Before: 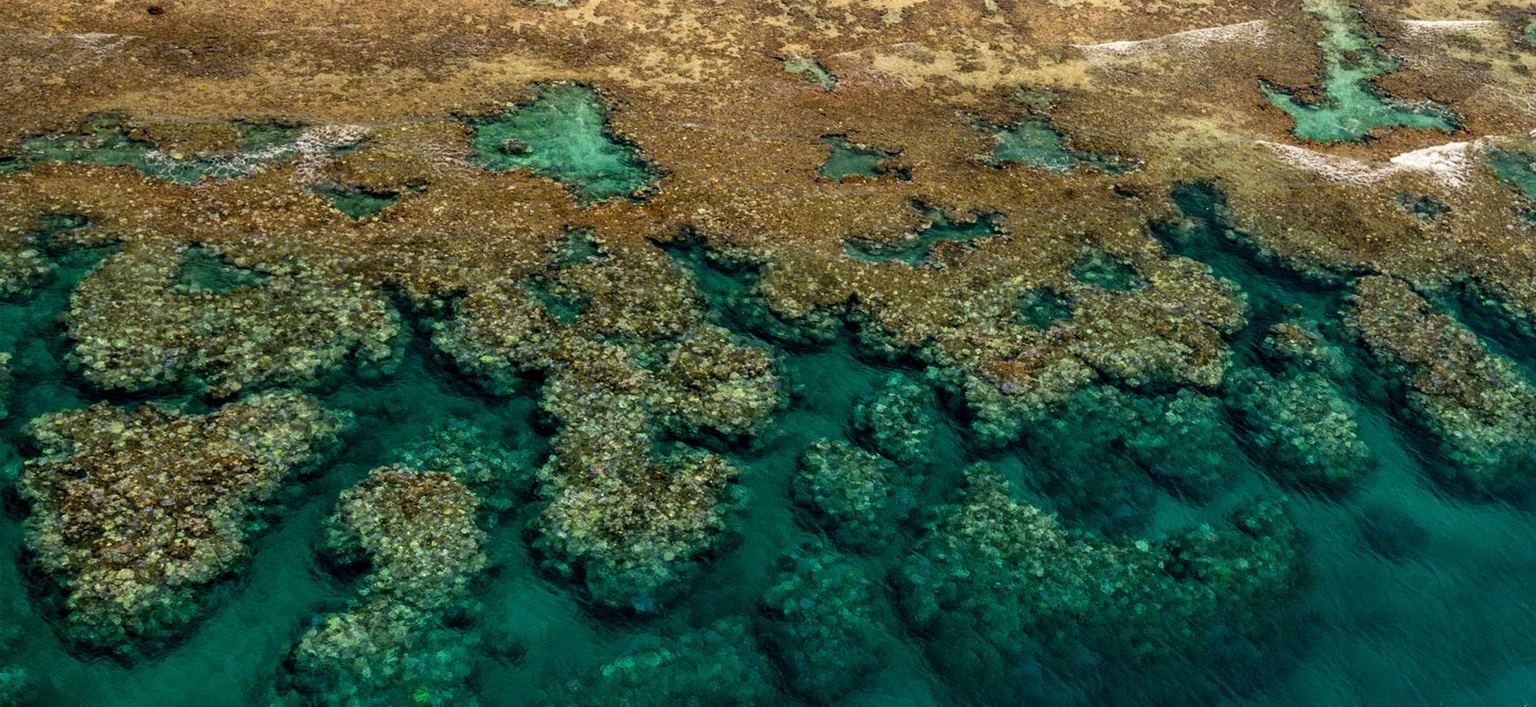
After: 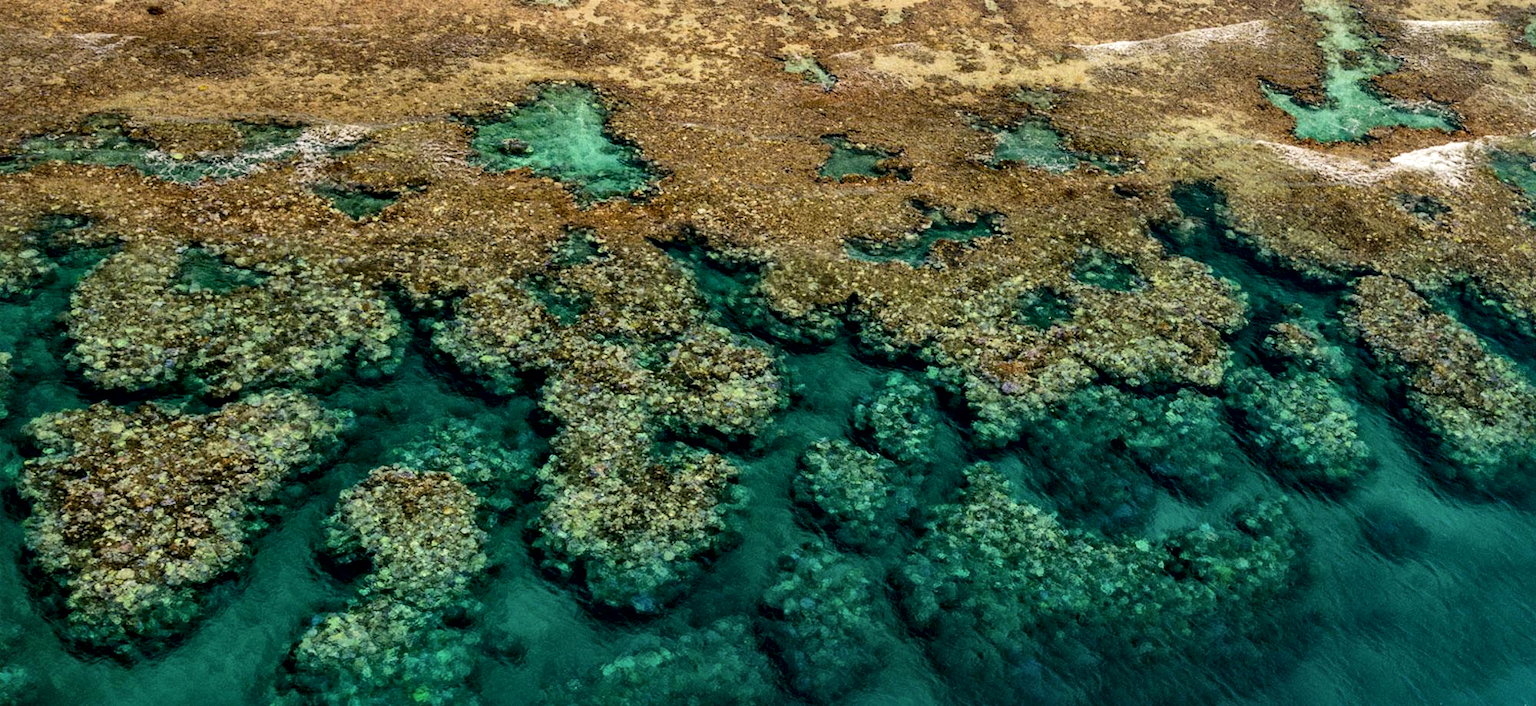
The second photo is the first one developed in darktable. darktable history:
base curve: curves: ch0 [(0, 0) (0.235, 0.266) (0.503, 0.496) (0.786, 0.72) (1, 1)]
local contrast: mode bilateral grid, contrast 25, coarseness 60, detail 151%, midtone range 0.2
